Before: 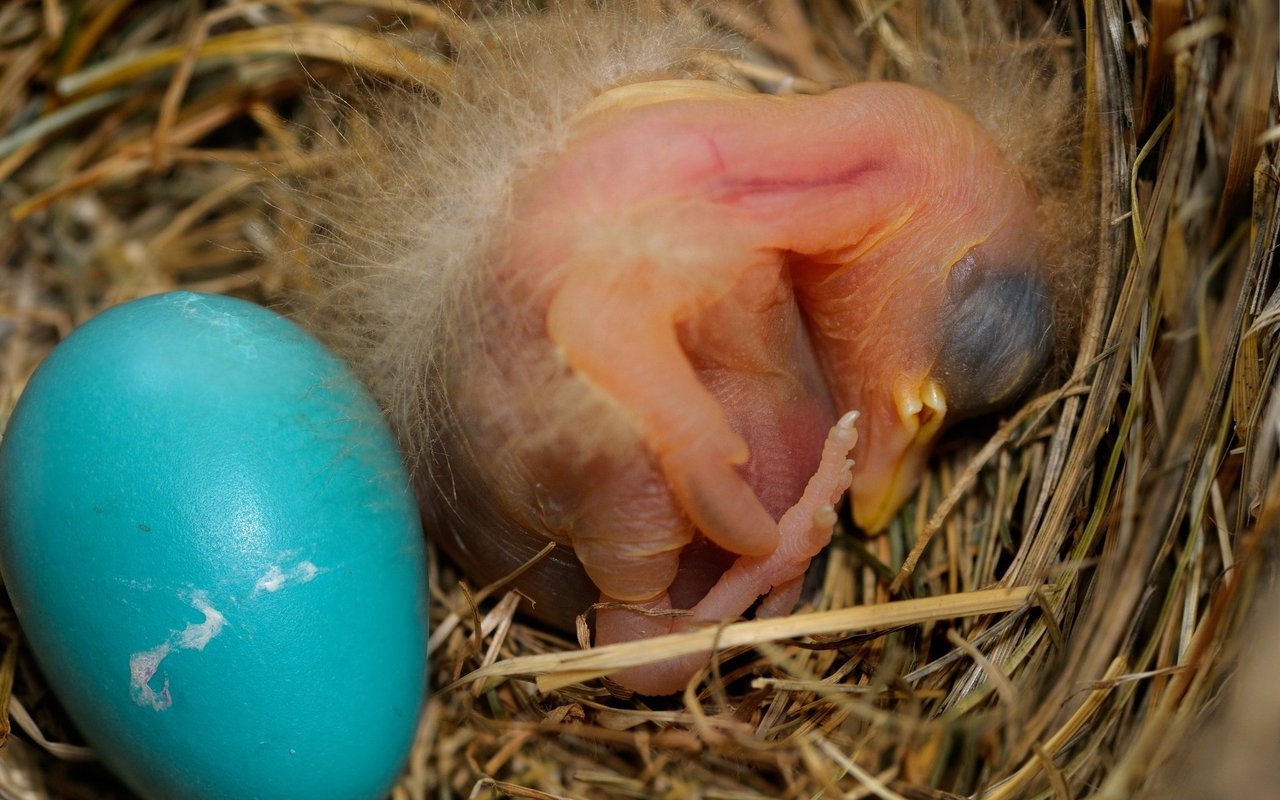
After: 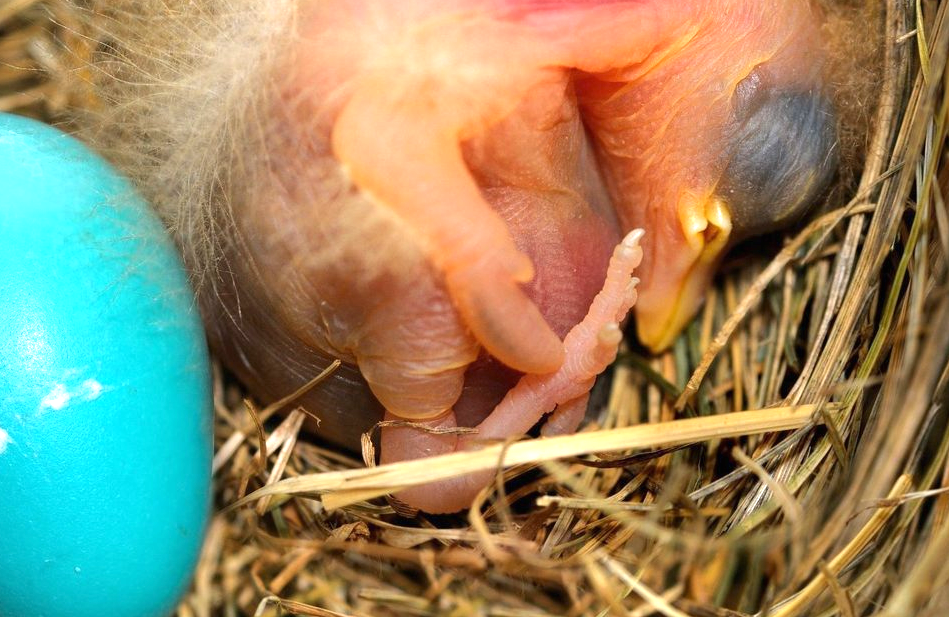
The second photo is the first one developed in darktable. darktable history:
crop: left 16.827%, top 22.825%, right 9.03%
exposure: black level correction 0, exposure 1.107 EV, compensate highlight preservation false
